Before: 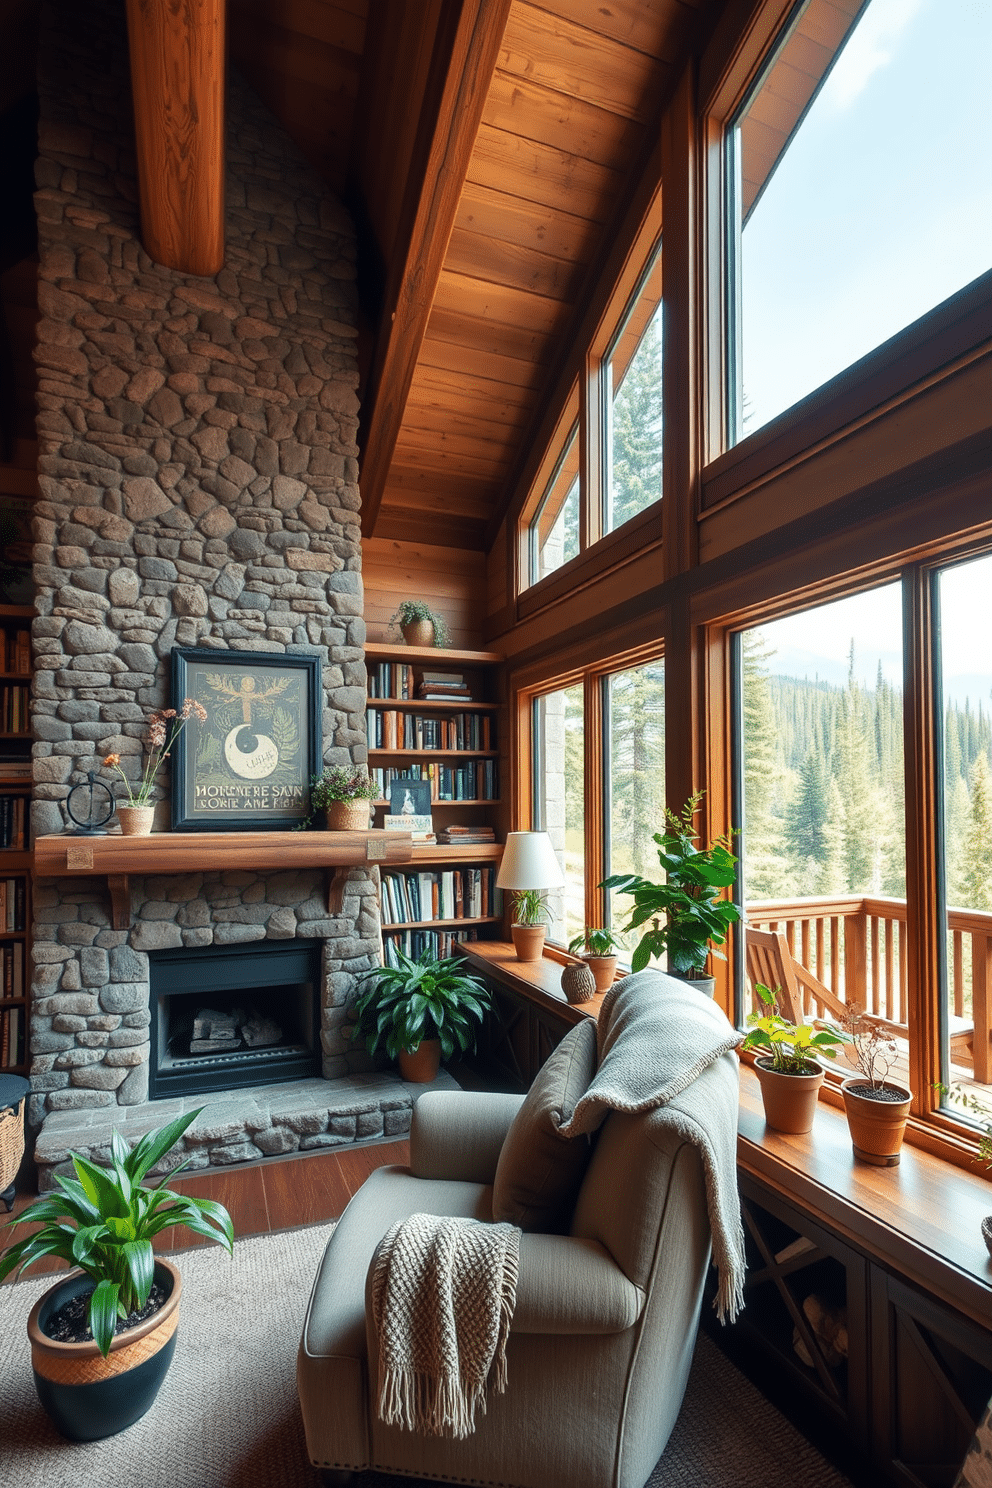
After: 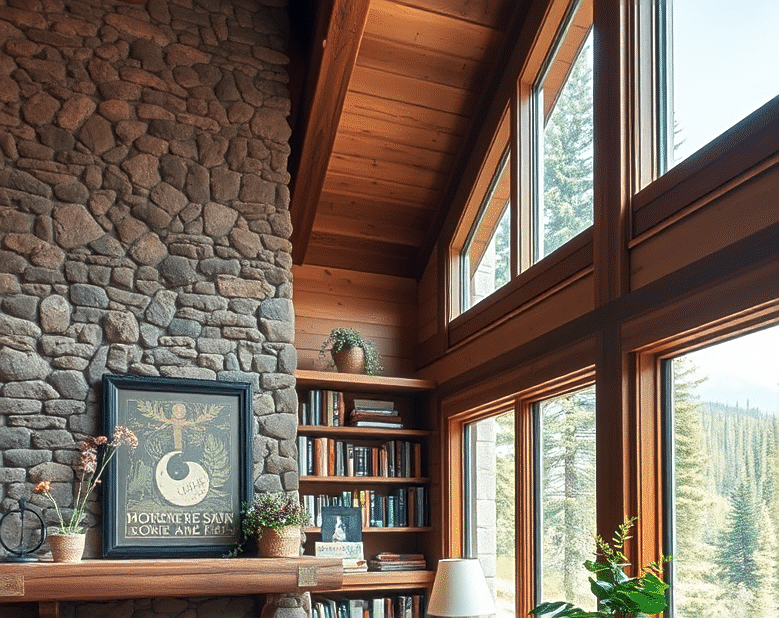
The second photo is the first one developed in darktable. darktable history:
tone equalizer: on, module defaults
crop: left 7.036%, top 18.398%, right 14.379%, bottom 40.043%
sharpen: amount 0.55
soften: size 10%, saturation 50%, brightness 0.2 EV, mix 10%
